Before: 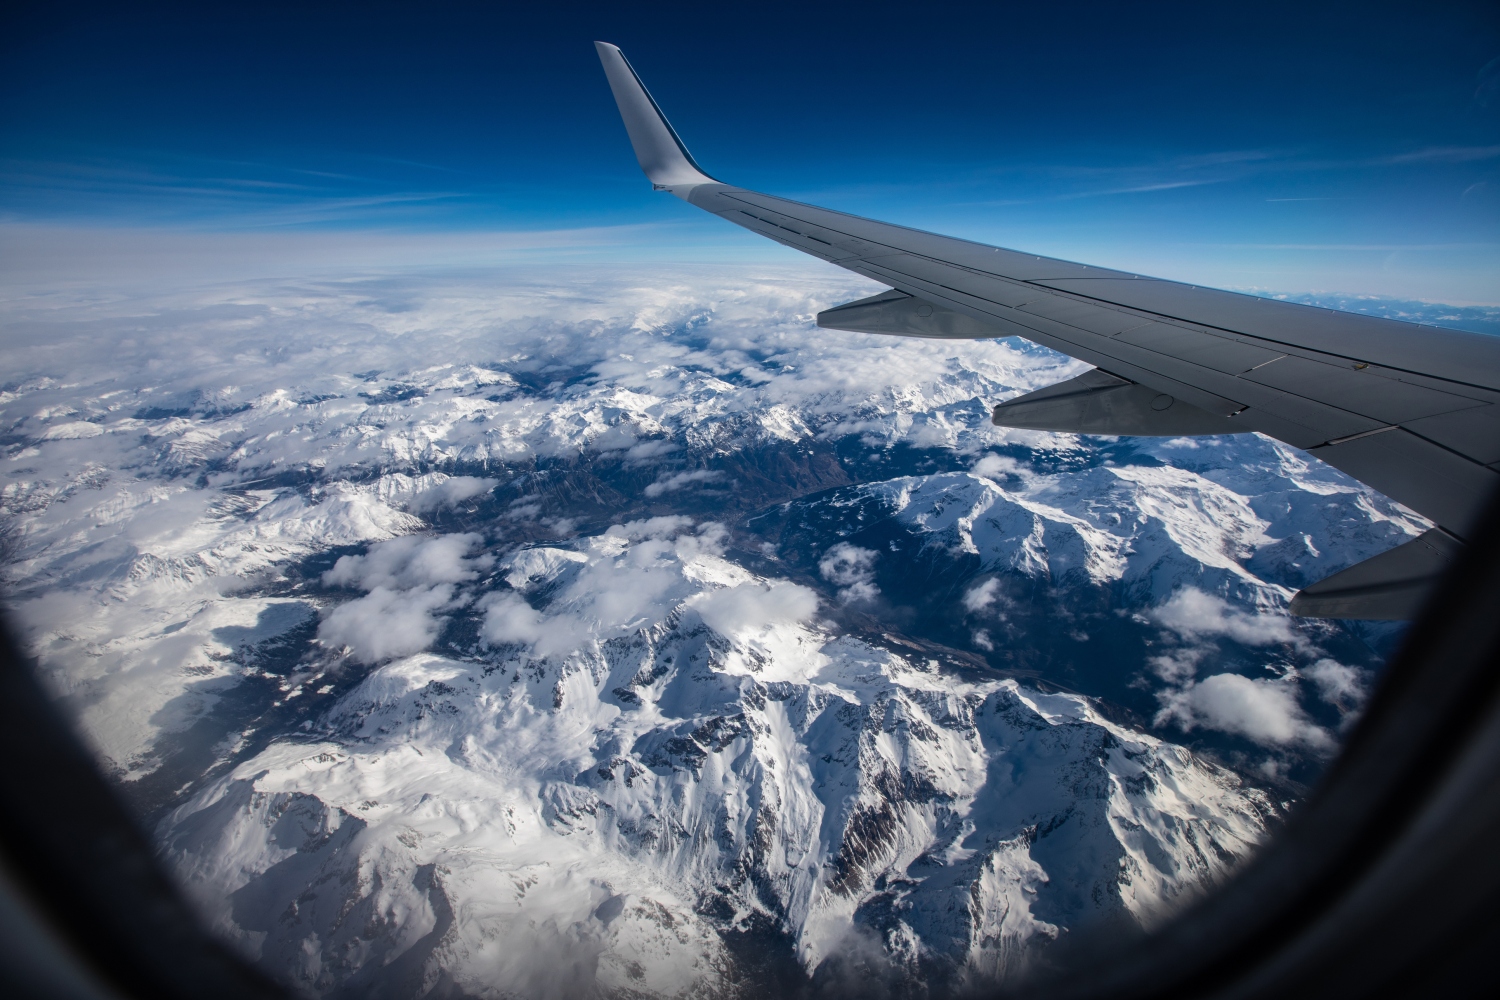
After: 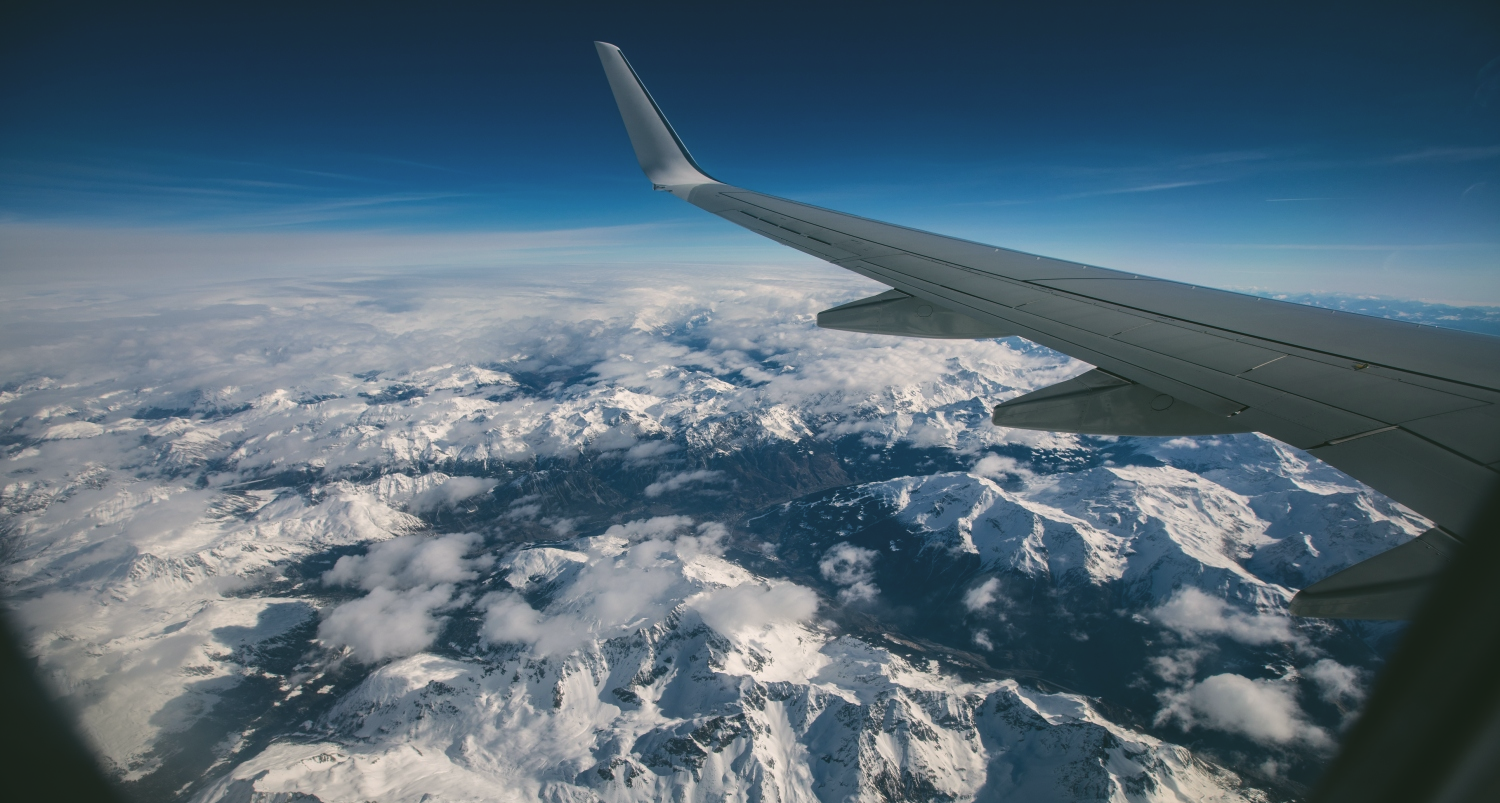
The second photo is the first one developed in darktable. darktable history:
crop: bottom 19.644%
color correction: highlights a* 4.02, highlights b* 4.98, shadows a* -7.55, shadows b* 4.98
exposure: black level correction -0.014, exposure -0.193 EV, compensate highlight preservation false
